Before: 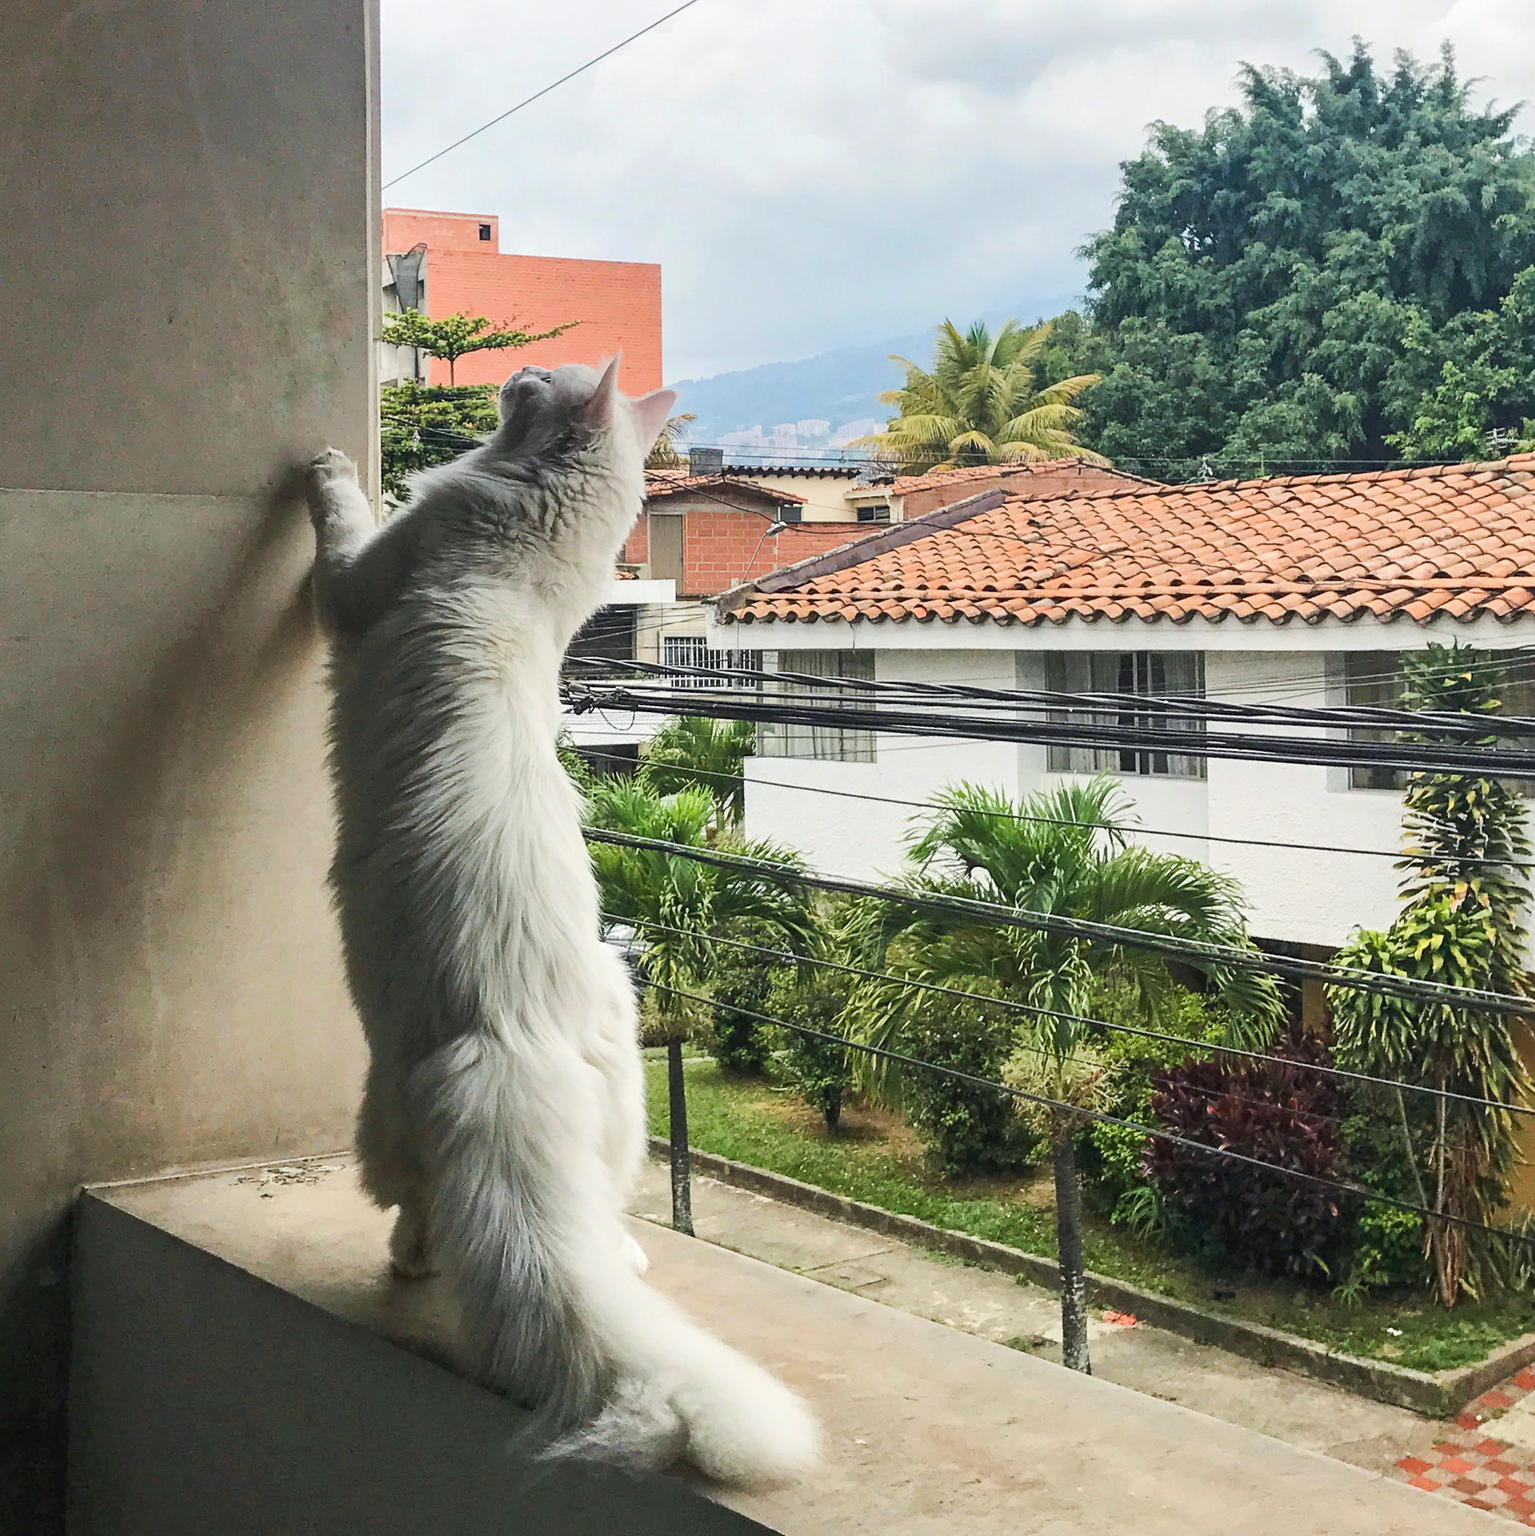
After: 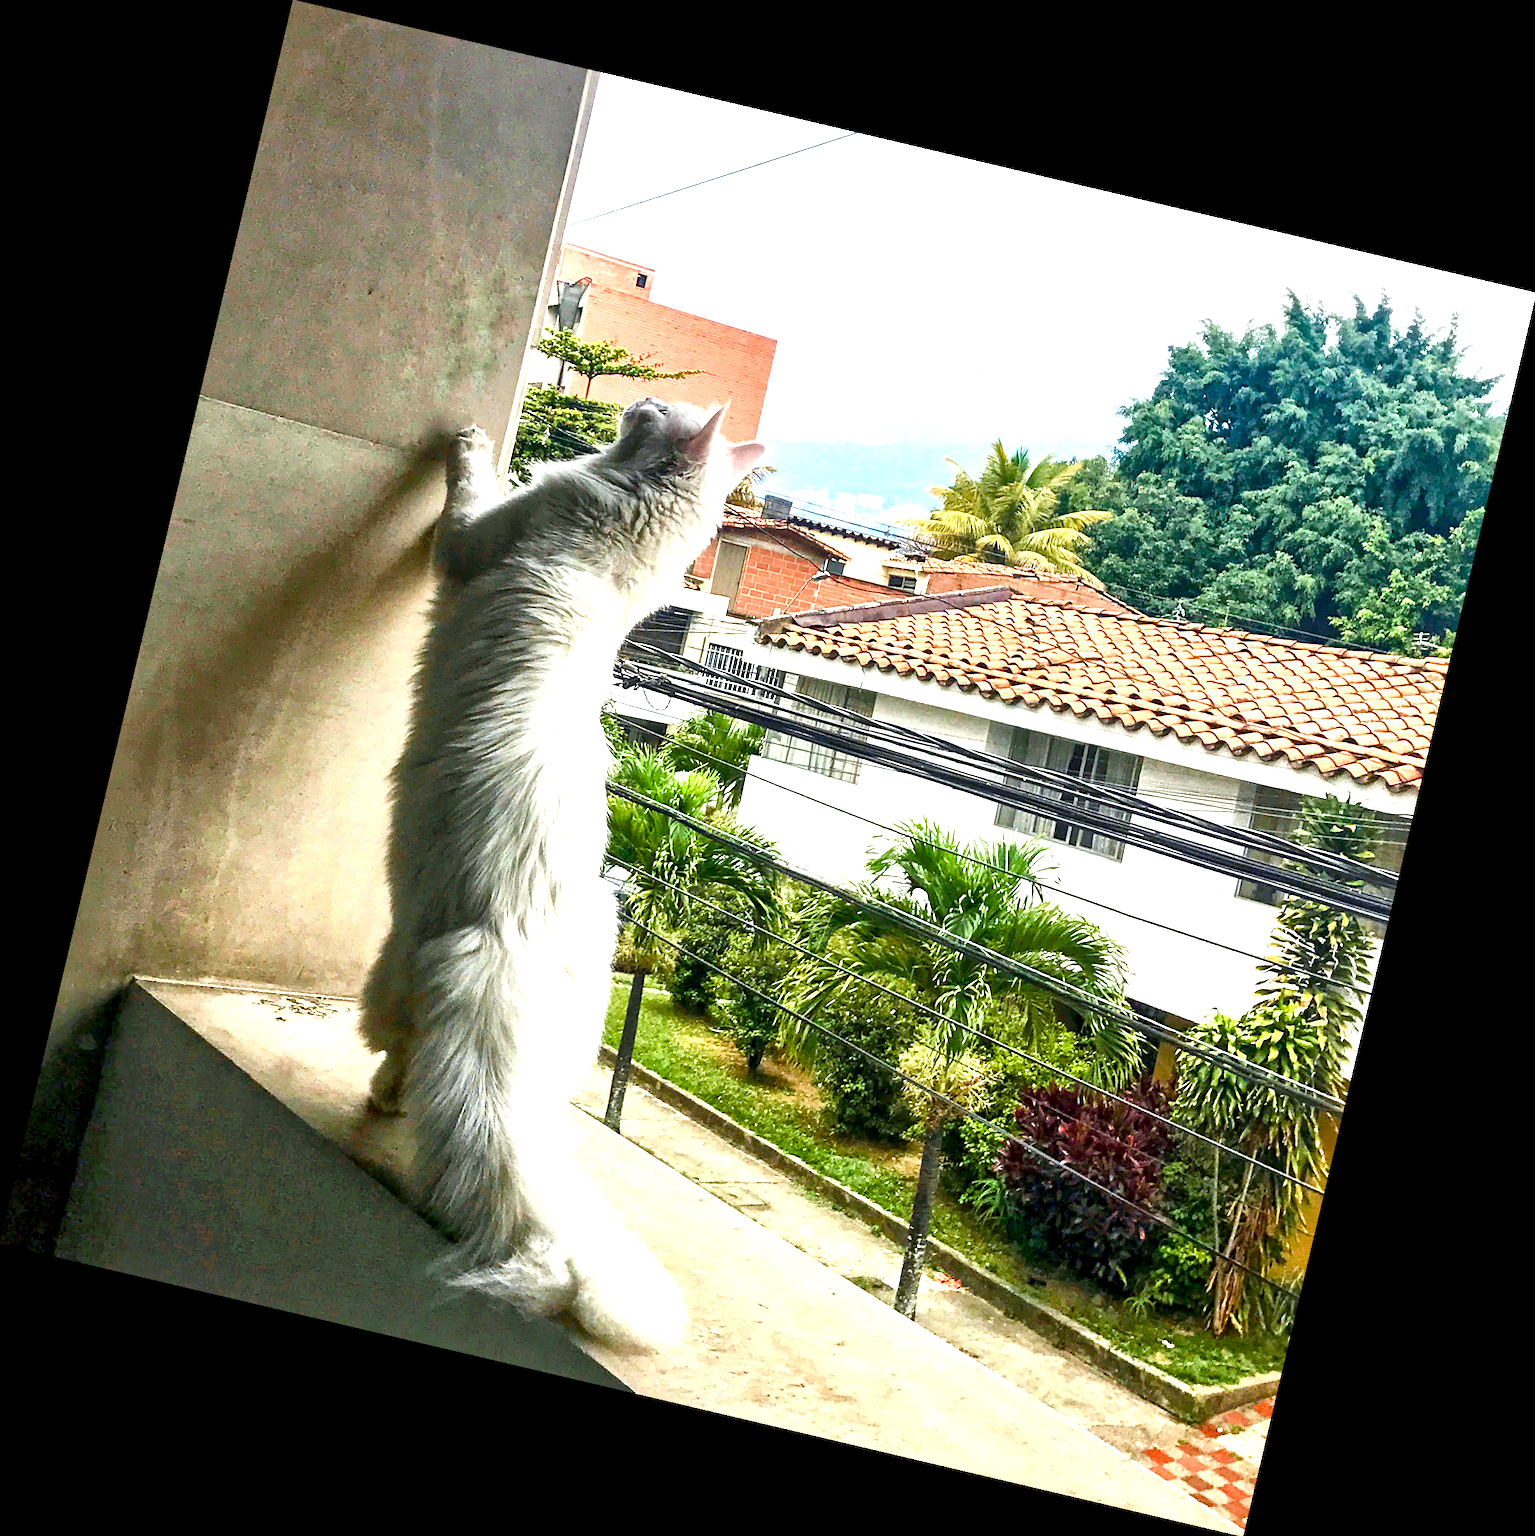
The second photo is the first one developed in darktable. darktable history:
exposure: black level correction 0.005, exposure 0.286 EV, compensate highlight preservation false
local contrast: mode bilateral grid, contrast 20, coarseness 50, detail 179%, midtone range 0.2
color balance rgb: linear chroma grading › shadows -2.2%, linear chroma grading › highlights -15%, linear chroma grading › global chroma -10%, linear chroma grading › mid-tones -10%, perceptual saturation grading › global saturation 45%, perceptual saturation grading › highlights -50%, perceptual saturation grading › shadows 30%, perceptual brilliance grading › global brilliance 18%, global vibrance 45%
rotate and perspective: rotation 13.27°, automatic cropping off
